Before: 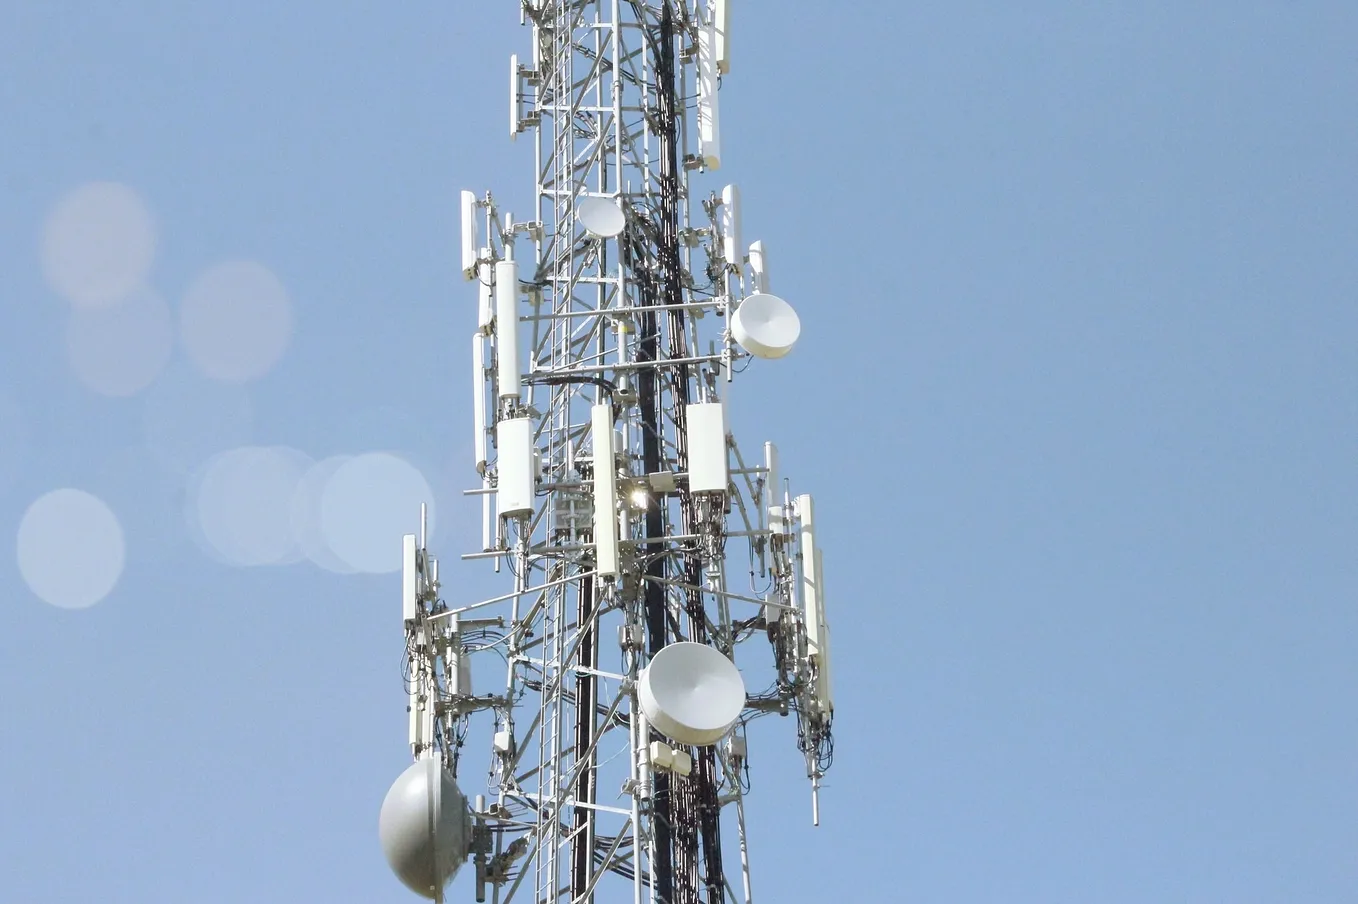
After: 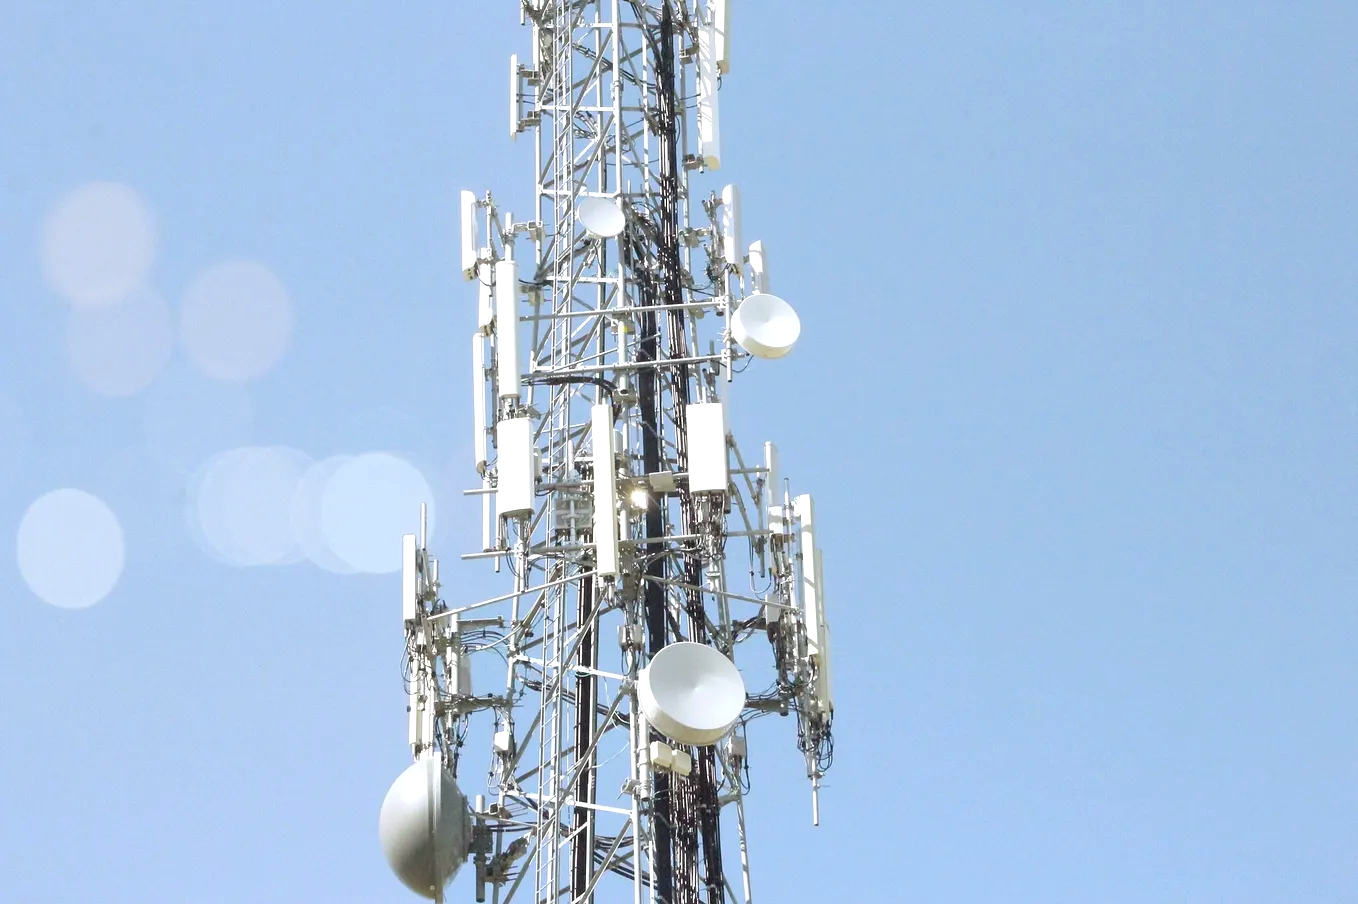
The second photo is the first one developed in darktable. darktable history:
exposure: exposure 0.402 EV, compensate highlight preservation false
